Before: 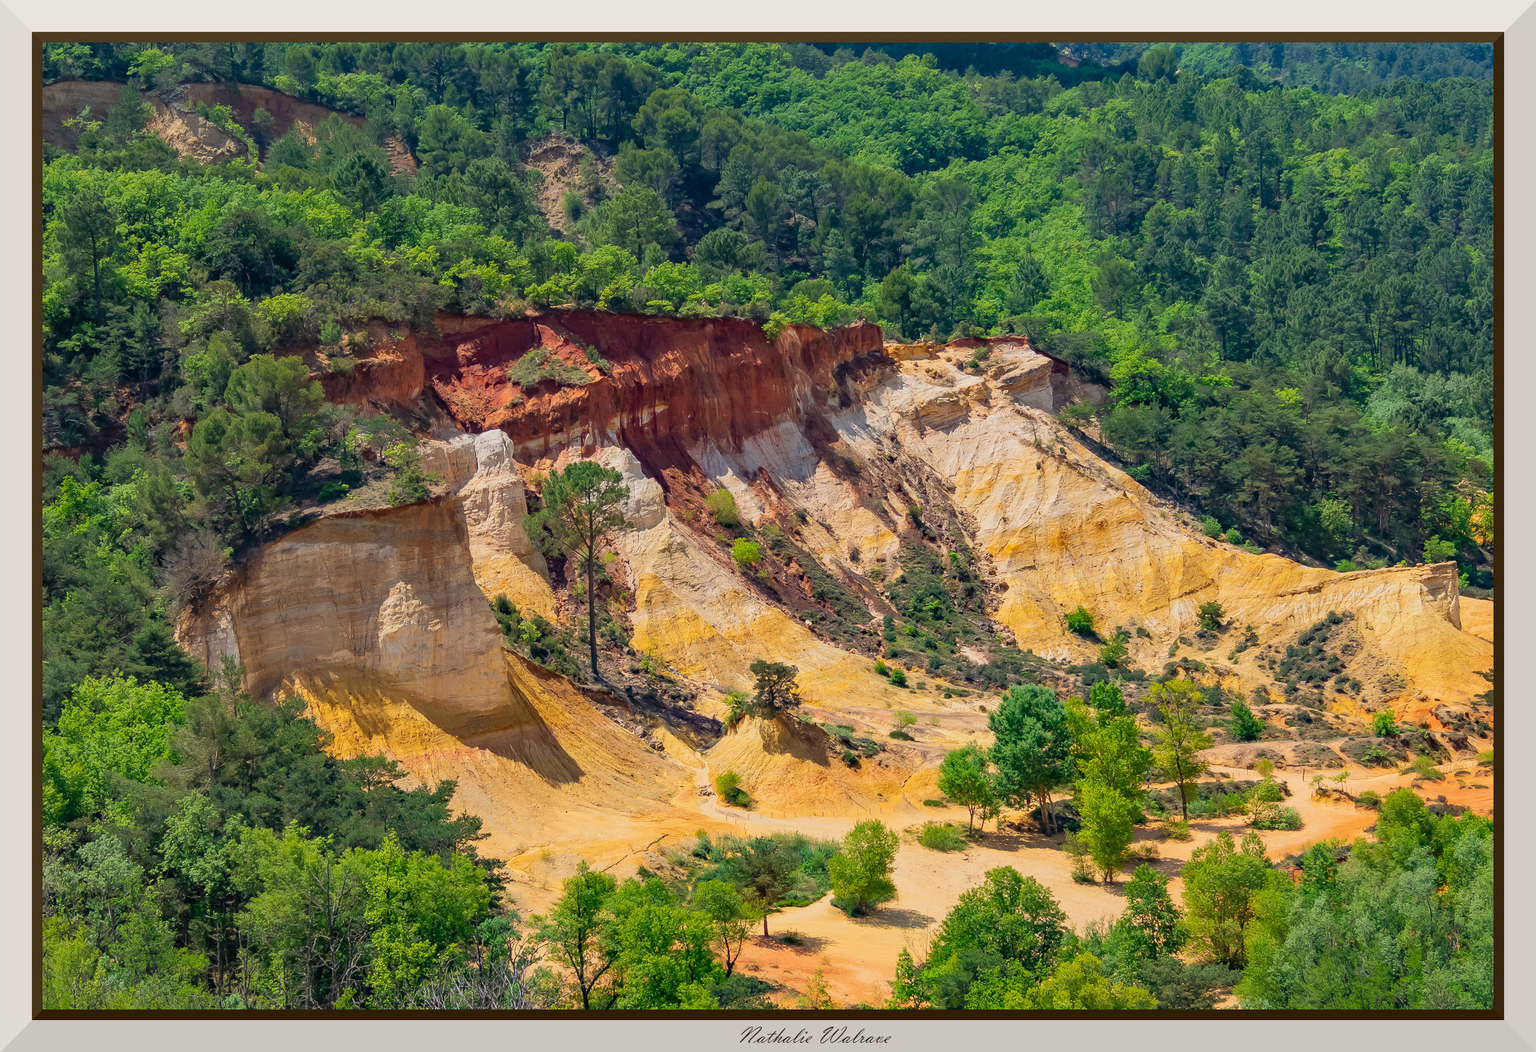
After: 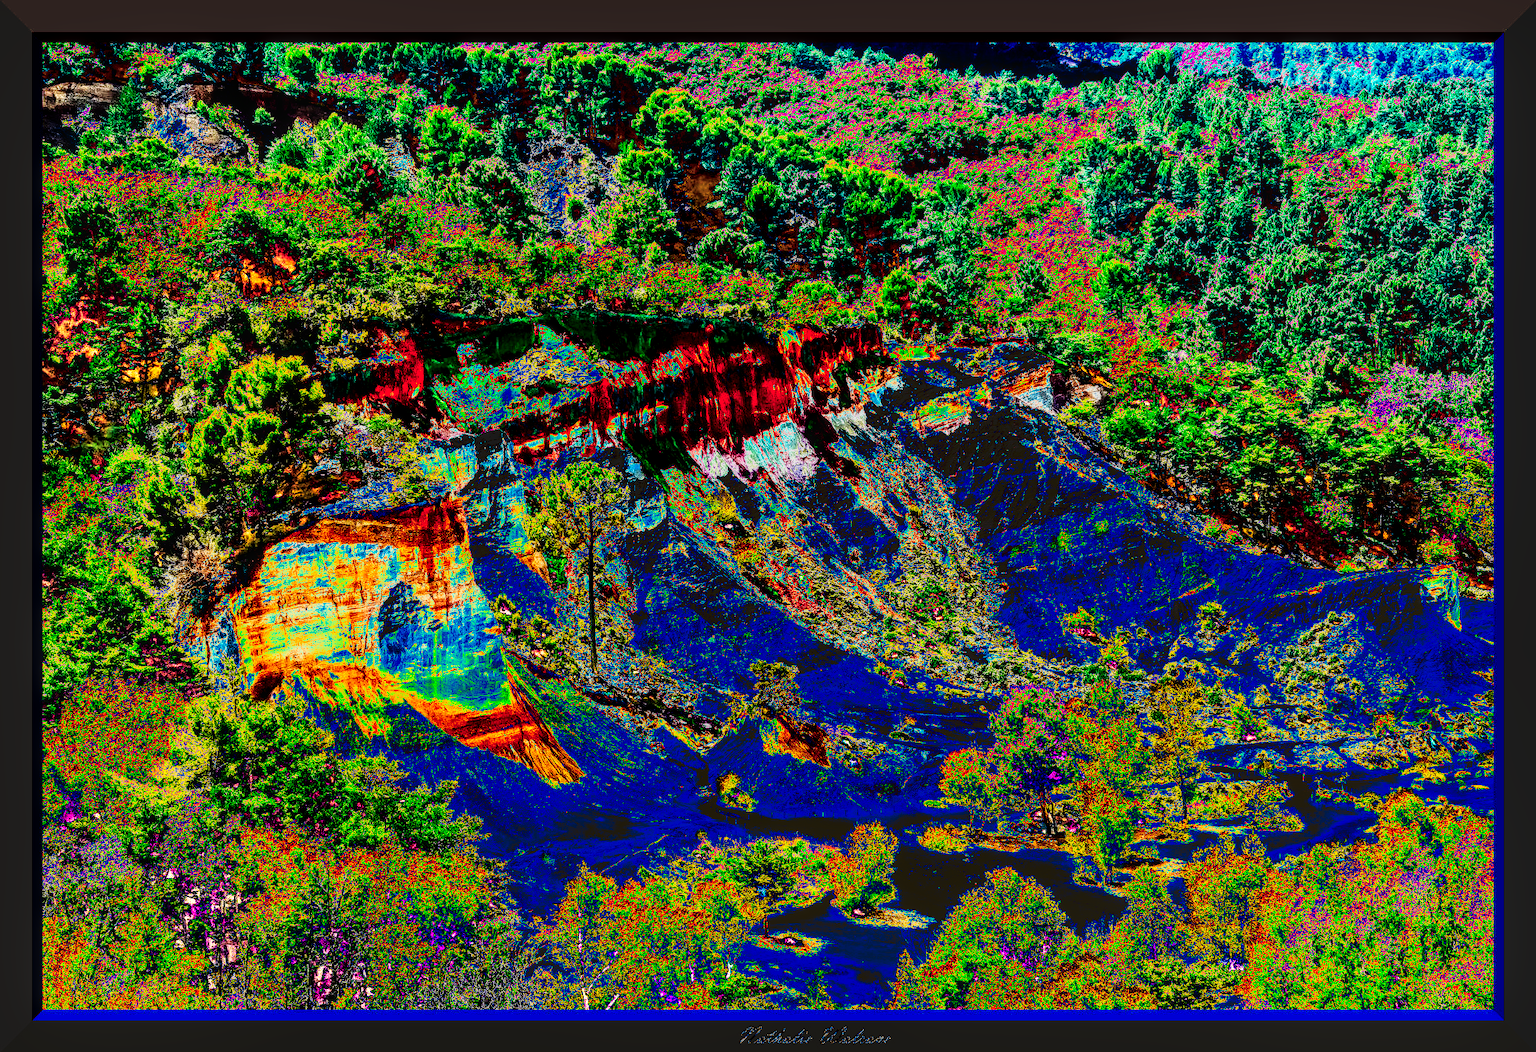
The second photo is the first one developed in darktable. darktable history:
fill light: exposure -2 EV, width 8.6
tone curve: curves: ch0 [(0, 0) (0.003, 0.99) (0.011, 0.983) (0.025, 0.934) (0.044, 0.719) (0.069, 0.382) (0.1, 0.204) (0.136, 0.093) (0.177, 0.094) (0.224, 0.093) (0.277, 0.098) (0.335, 0.214) (0.399, 0.616) (0.468, 0.827) (0.543, 0.464) (0.623, 0.145) (0.709, 0.127) (0.801, 0.187) (0.898, 0.203) (1, 1)], preserve colors none
local contrast: highlights 60%, shadows 60%, detail 160%
